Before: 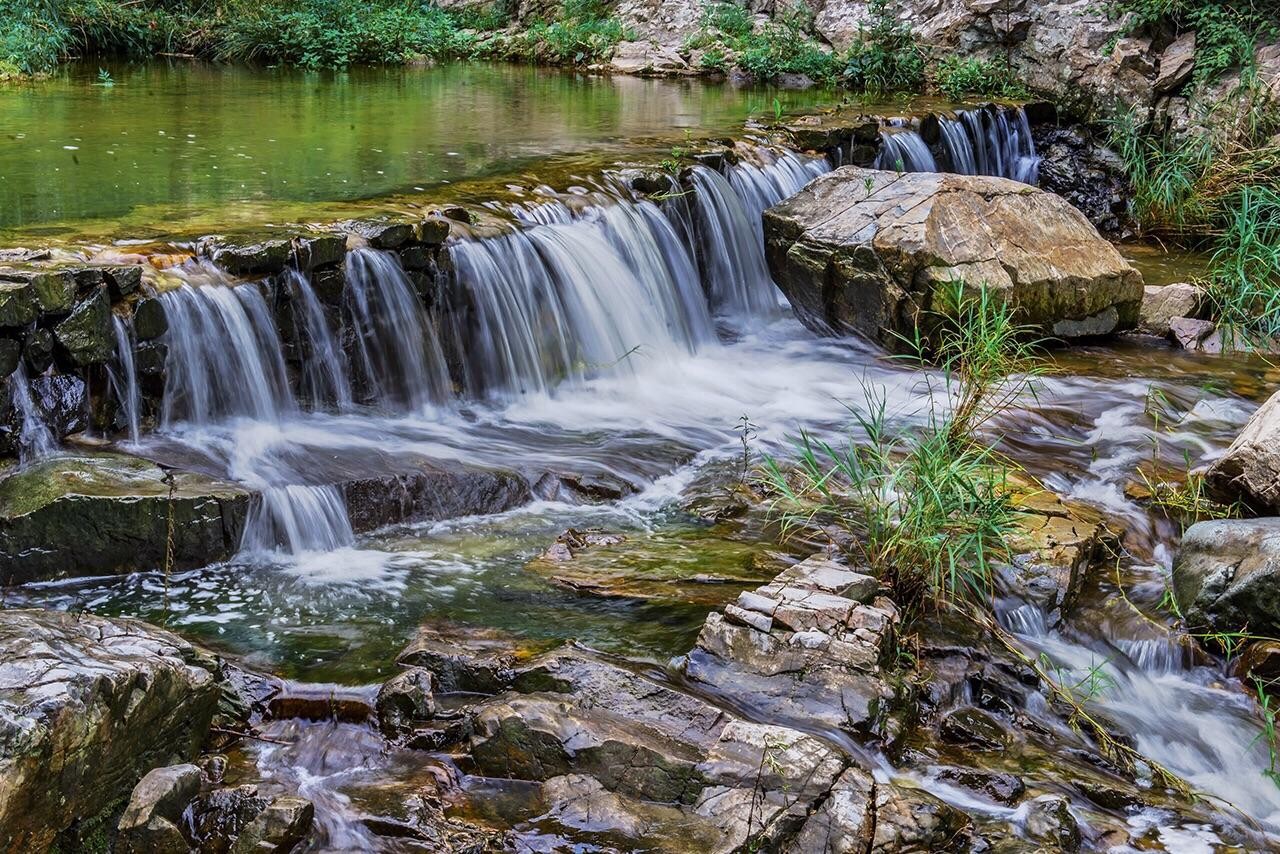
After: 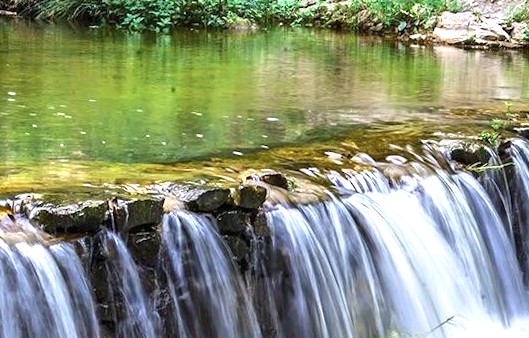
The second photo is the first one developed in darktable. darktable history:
rotate and perspective: rotation 1.72°, automatic cropping off
crop: left 15.452%, top 5.459%, right 43.956%, bottom 56.62%
exposure: exposure 1 EV, compensate highlight preservation false
